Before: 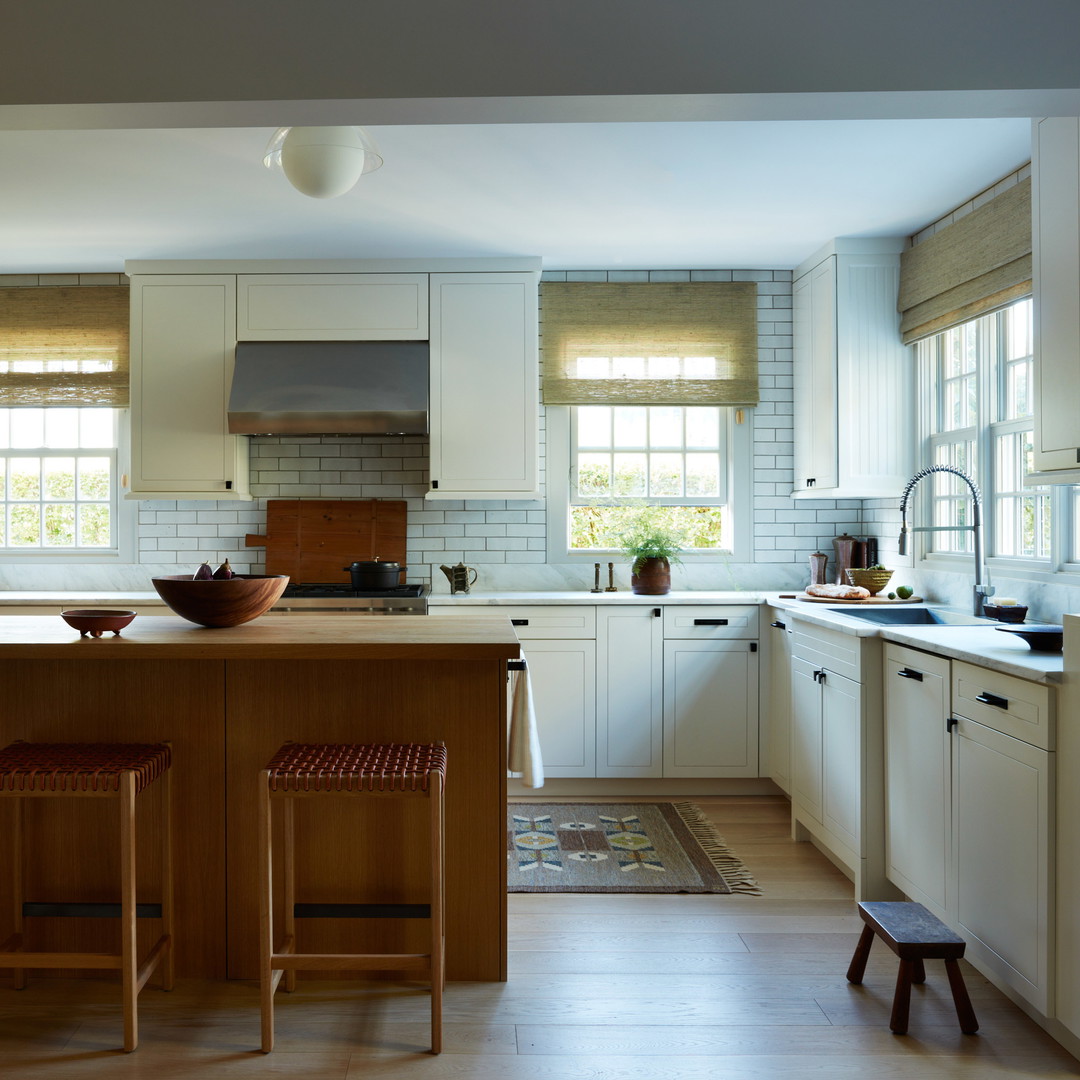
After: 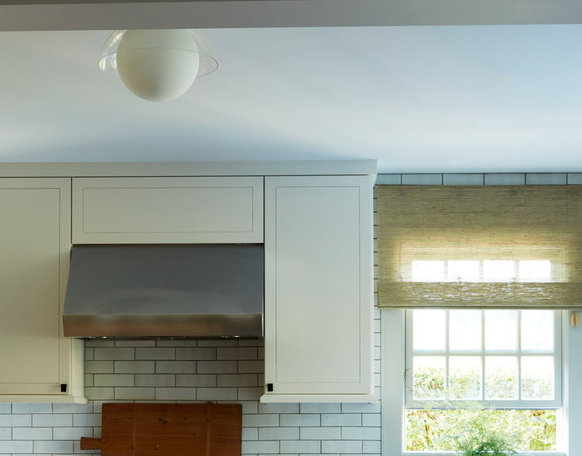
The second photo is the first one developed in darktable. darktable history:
crop: left 15.306%, top 9.065%, right 30.789%, bottom 48.638%
